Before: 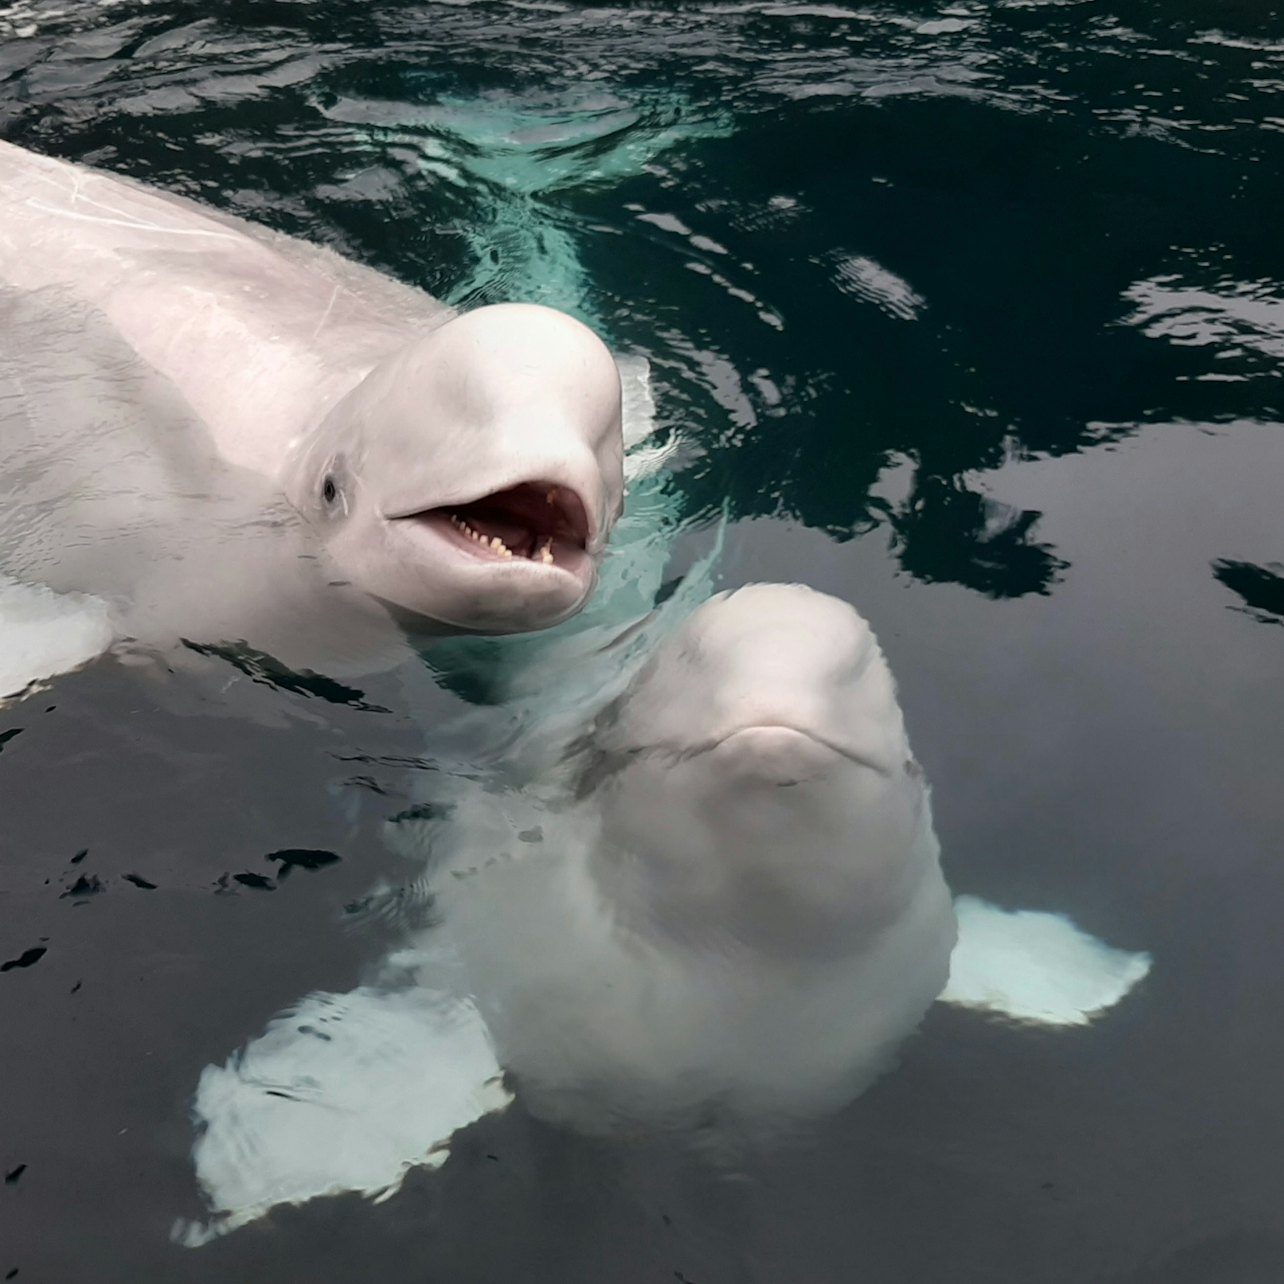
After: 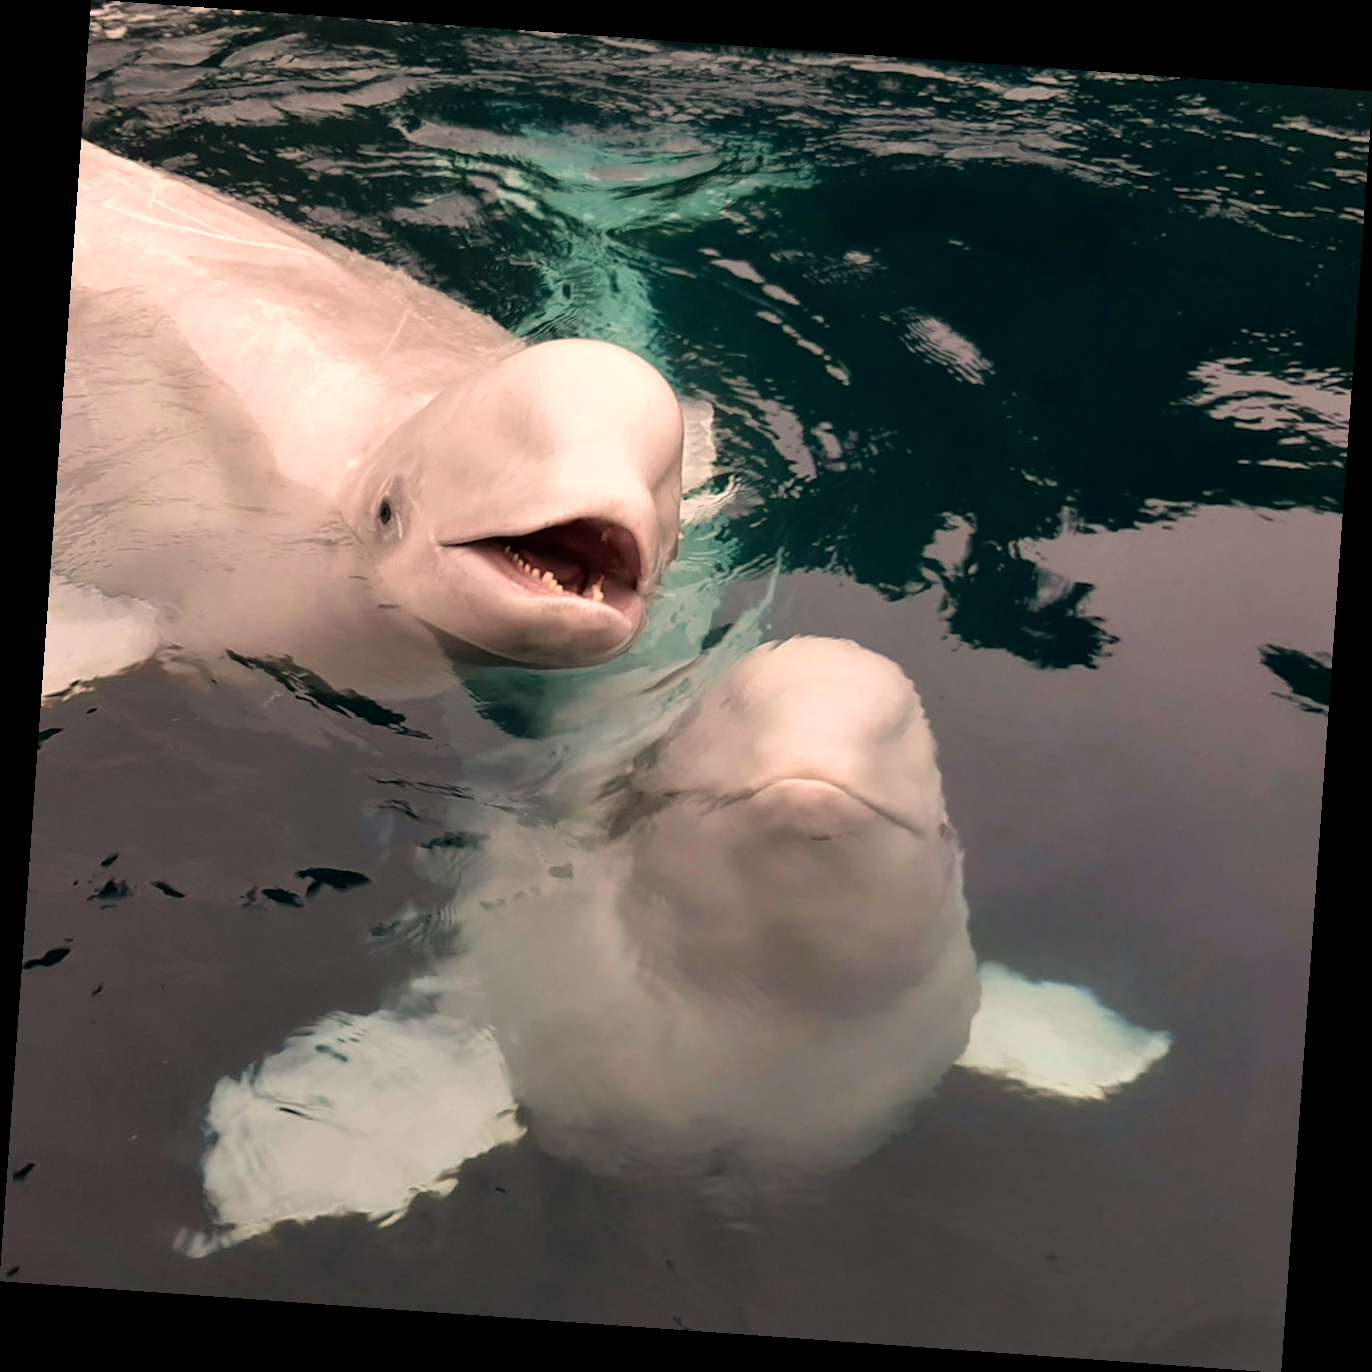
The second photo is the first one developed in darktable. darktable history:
rotate and perspective: rotation 4.1°, automatic cropping off
white balance: red 1.127, blue 0.943
velvia: on, module defaults
